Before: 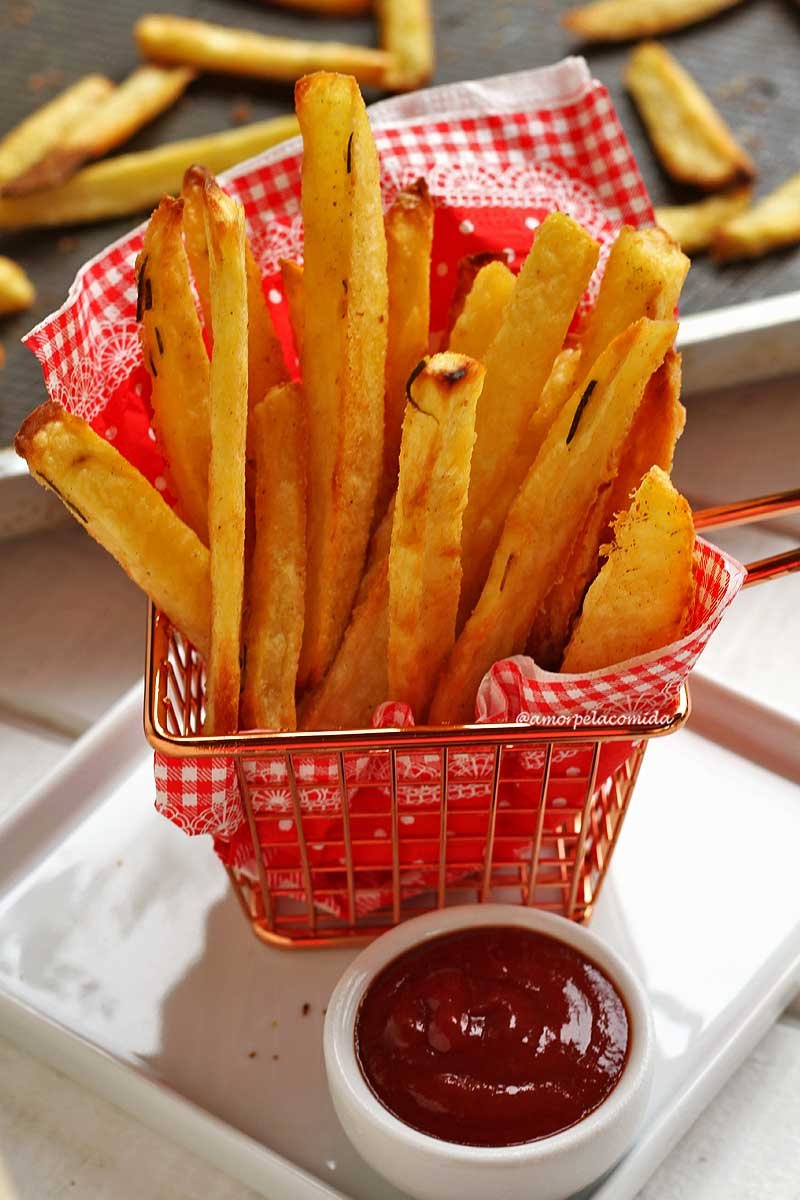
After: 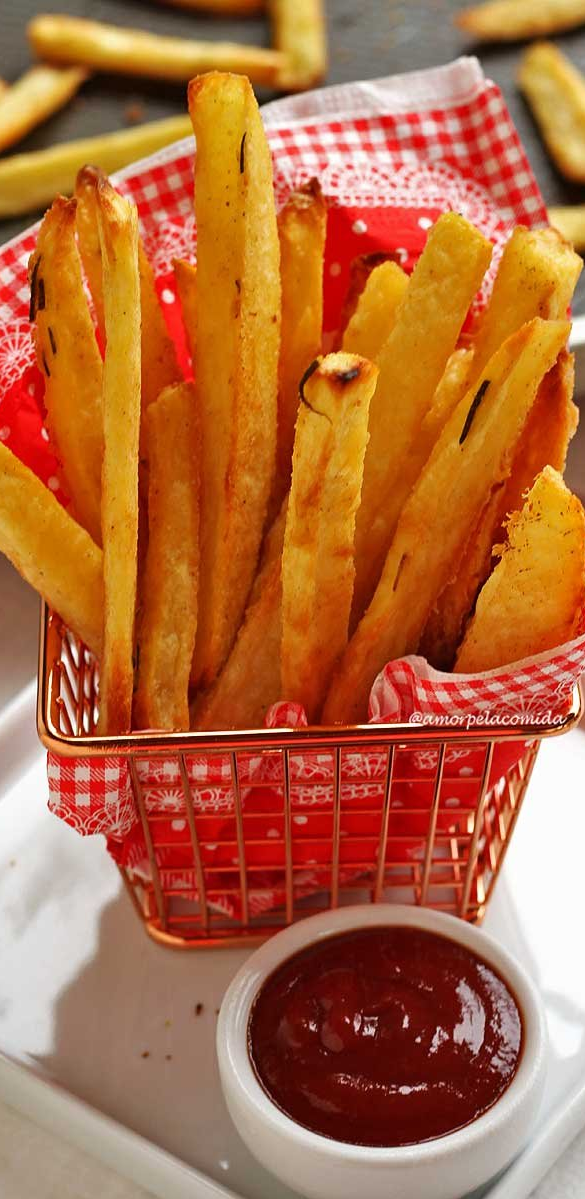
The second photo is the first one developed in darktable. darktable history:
crop: left 13.461%, right 13.377%
